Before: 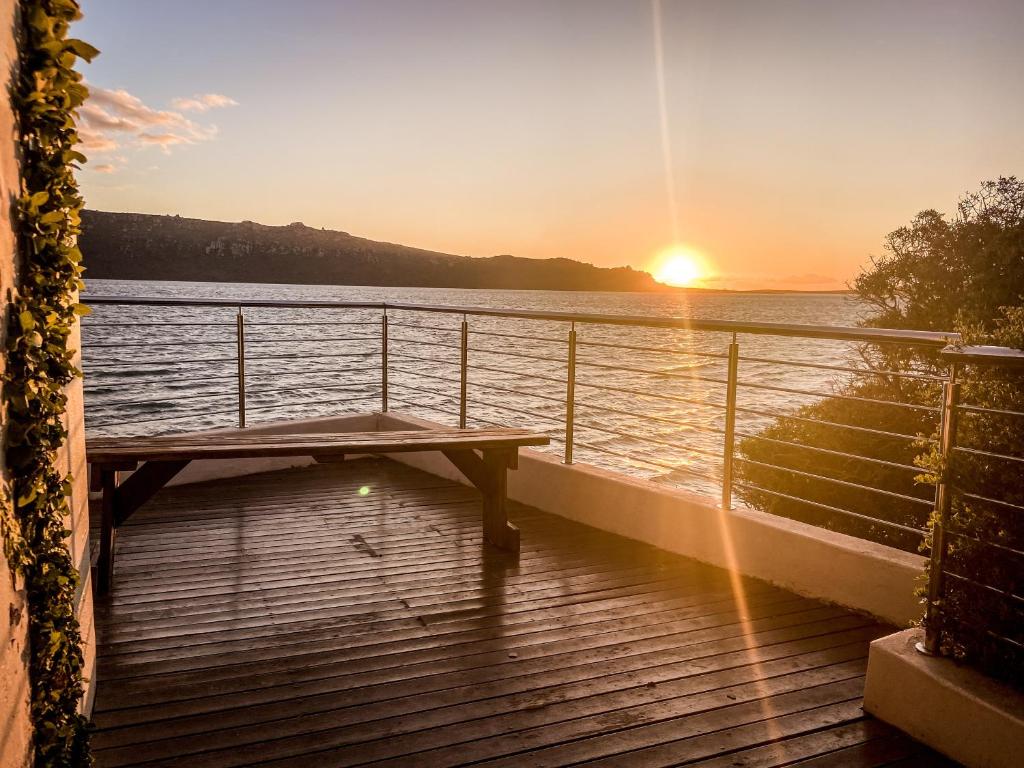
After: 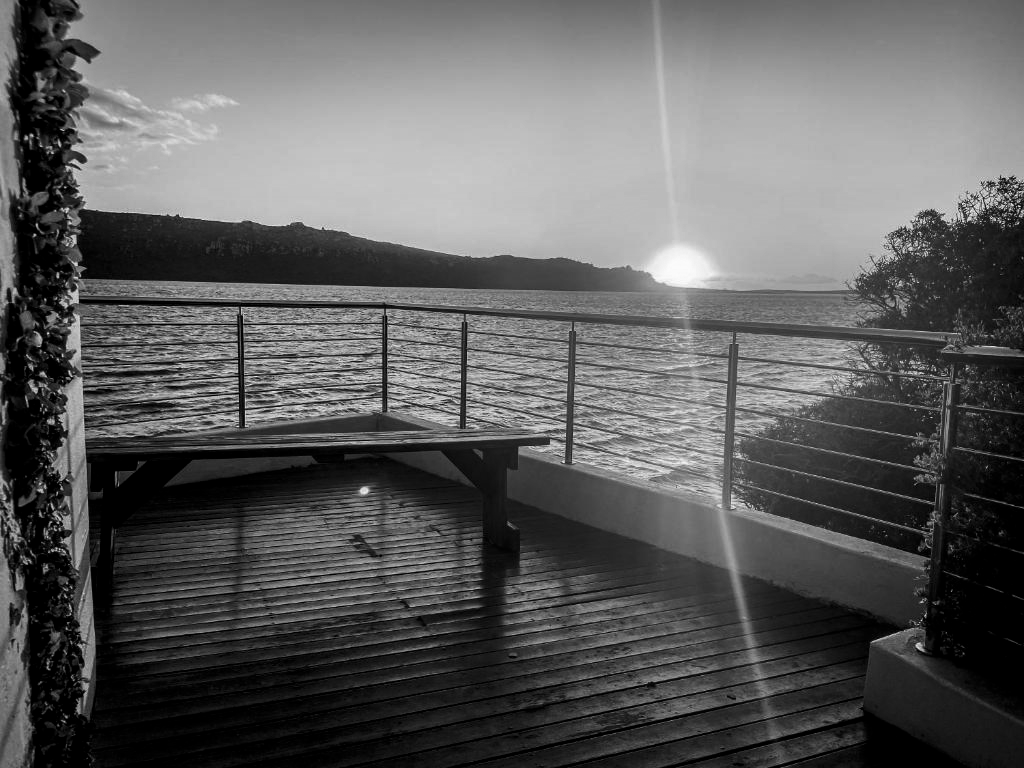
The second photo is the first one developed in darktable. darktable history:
contrast brightness saturation: brightness -0.25, saturation 0.2
monochrome: on, module defaults
exposure: black level correction 0.005, exposure 0.014 EV, compensate highlight preservation false
white balance: red 0.978, blue 0.999
